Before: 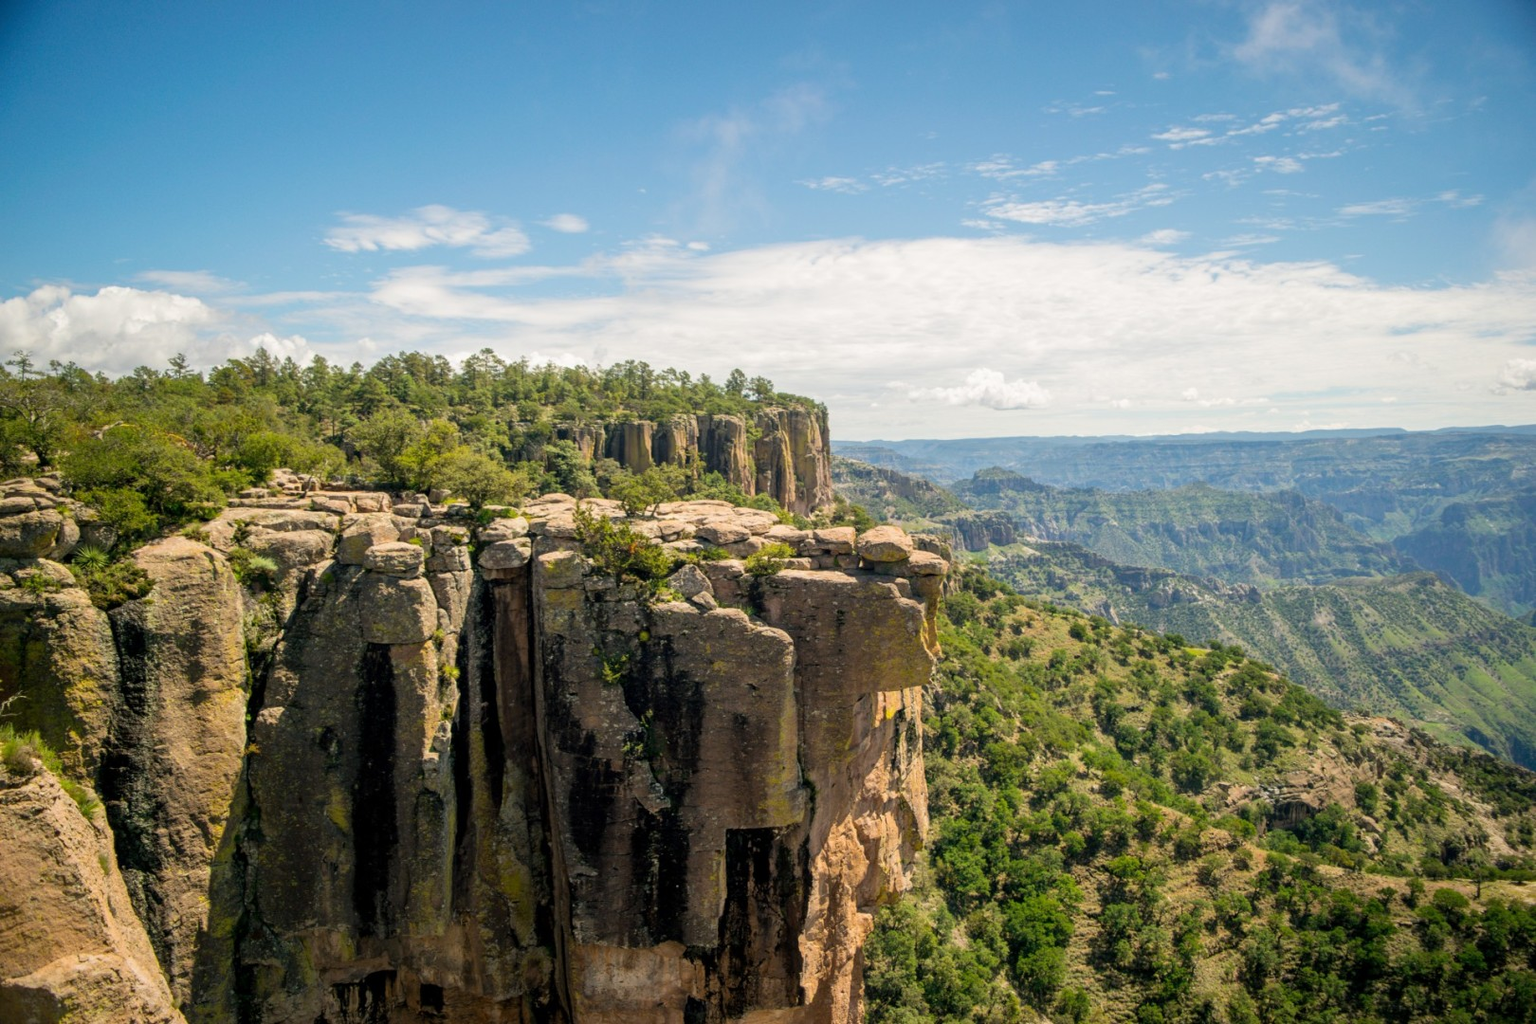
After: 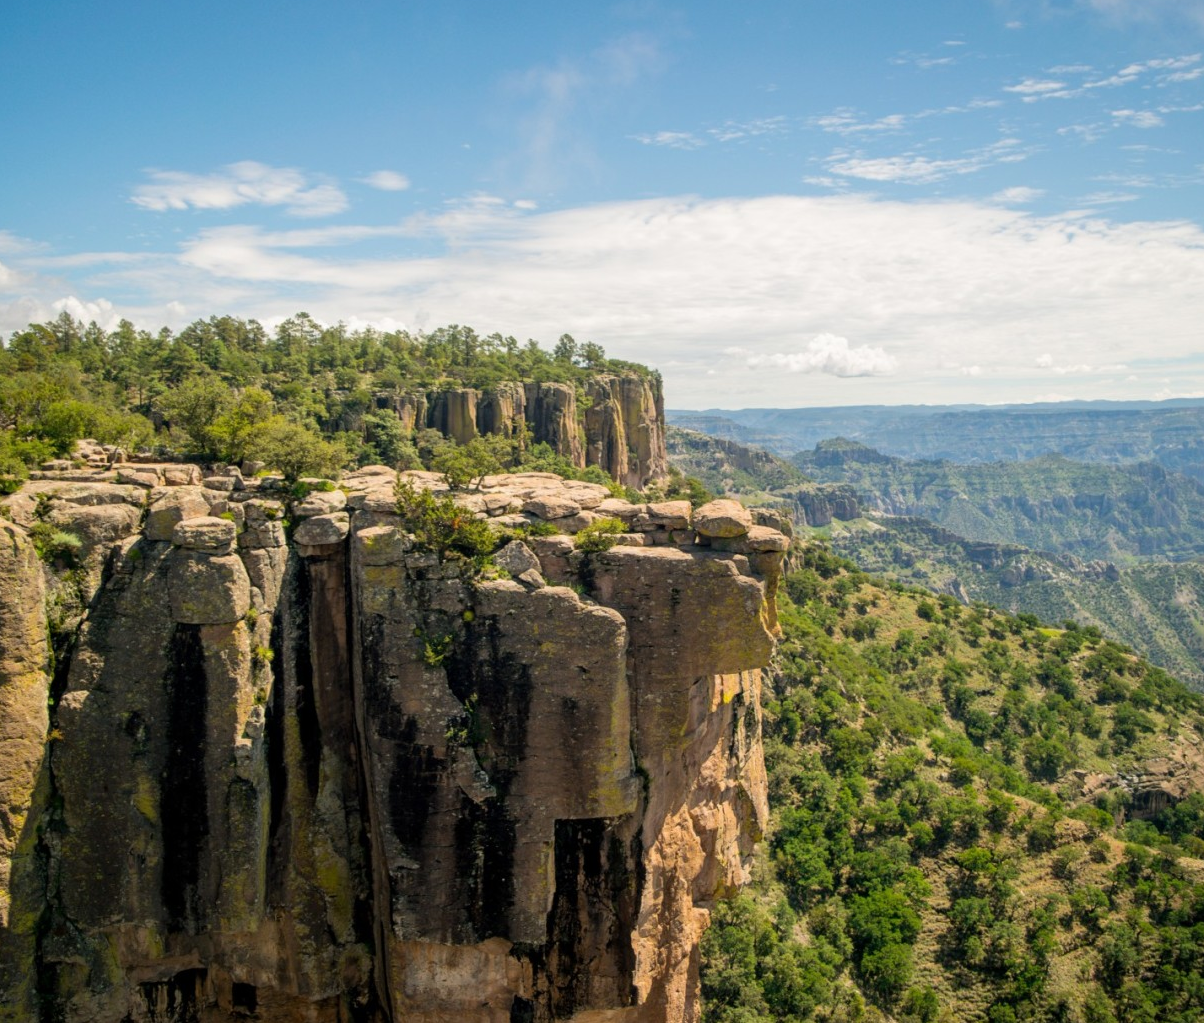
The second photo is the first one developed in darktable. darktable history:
crop and rotate: left 13.086%, top 5.267%, right 12.534%
